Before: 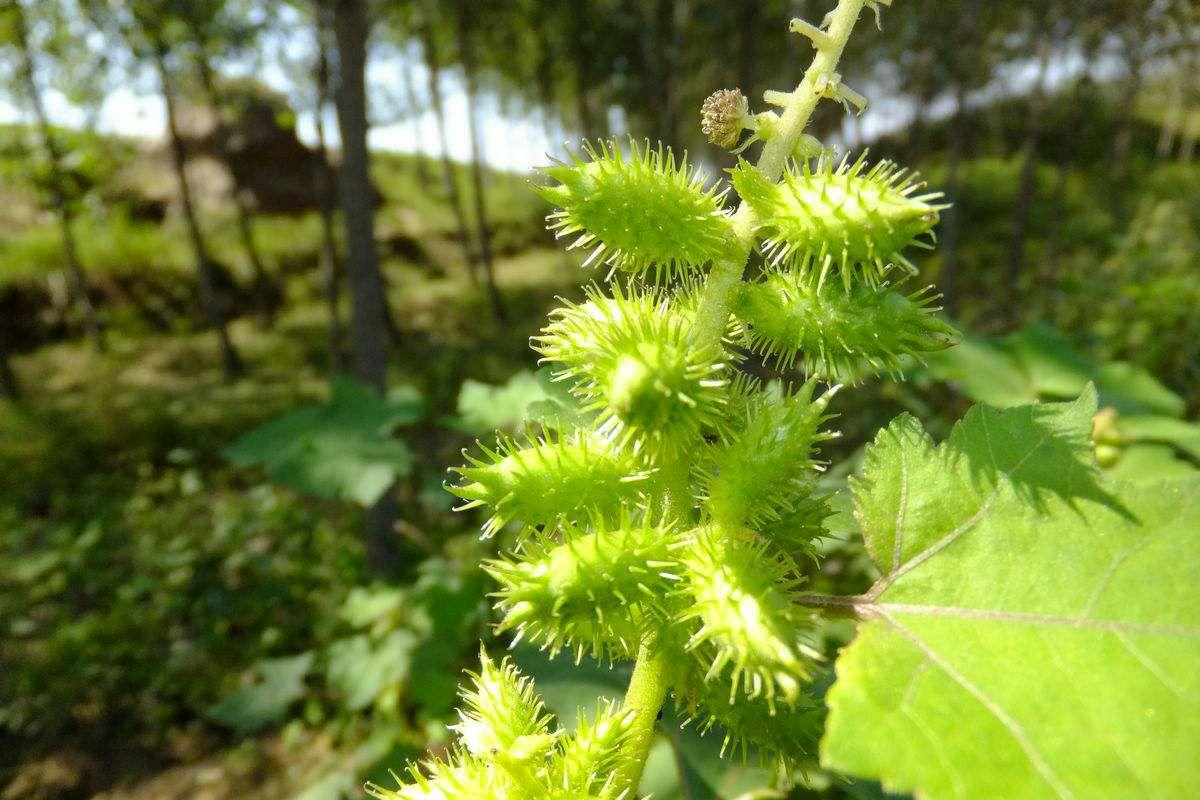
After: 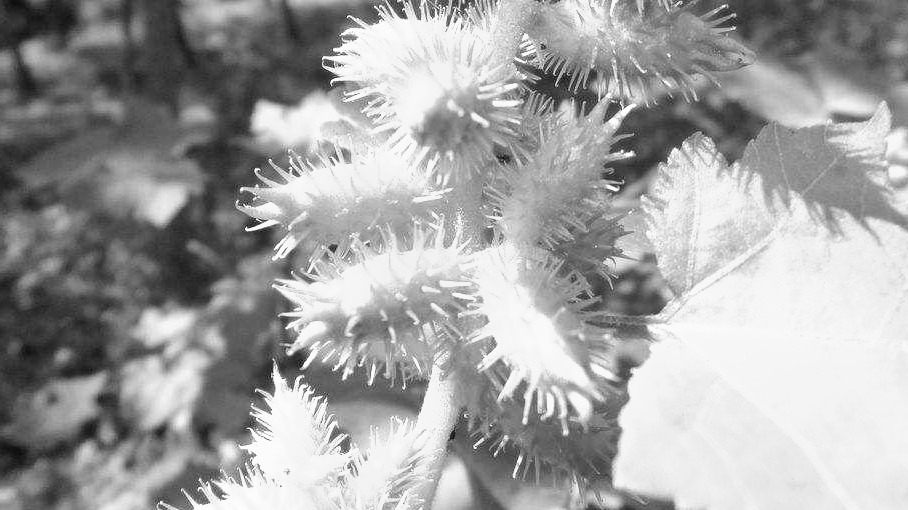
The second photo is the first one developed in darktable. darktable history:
velvia: strength 36.57%
crop and rotate: left 17.299%, top 35.115%, right 7.015%, bottom 1.024%
monochrome: on, module defaults
exposure: exposure 0.6 EV, compensate highlight preservation false
